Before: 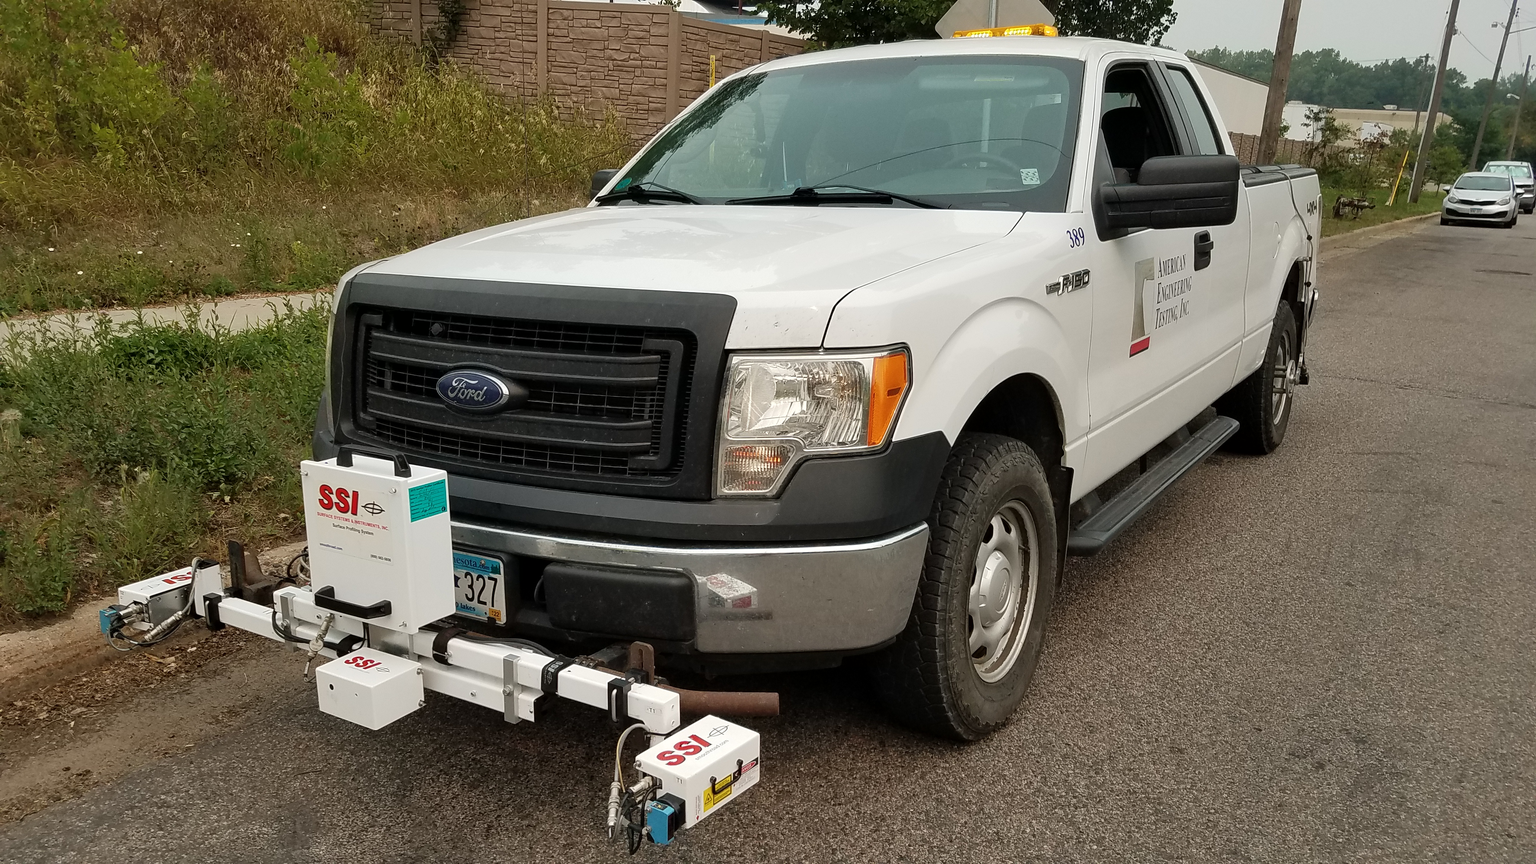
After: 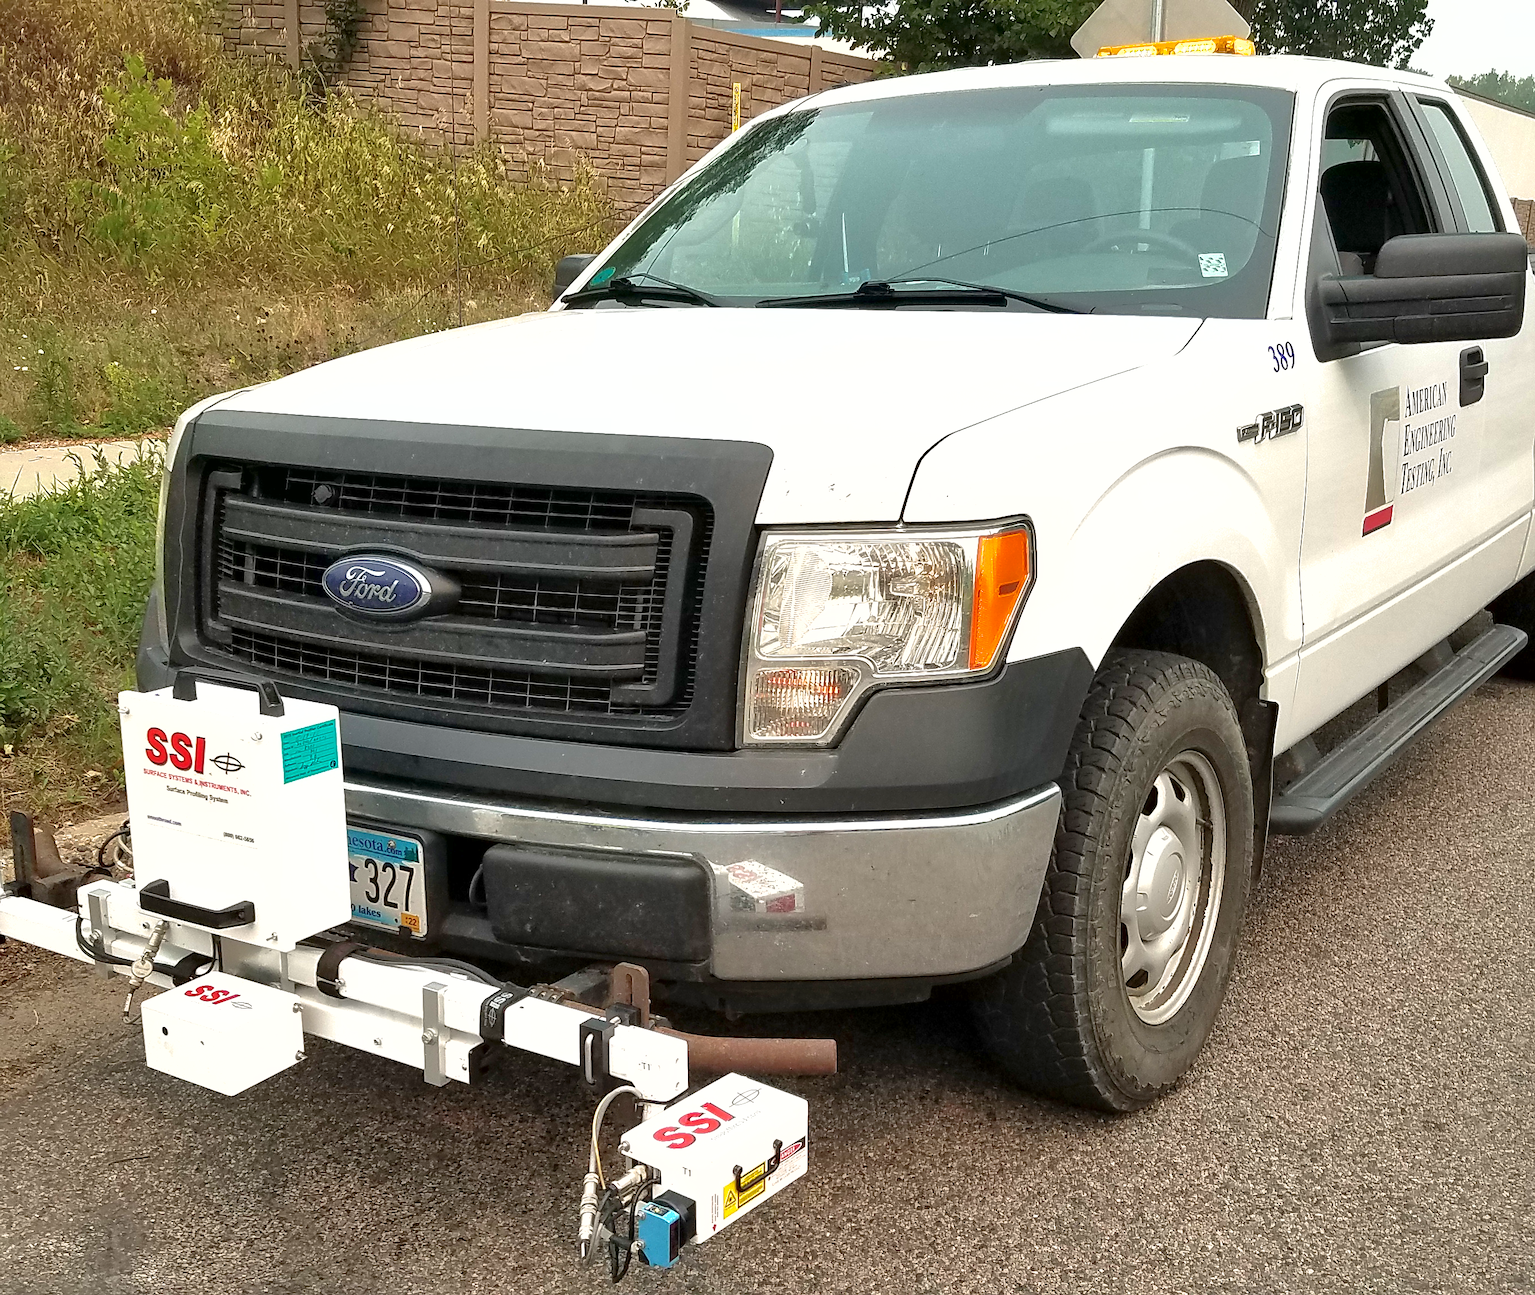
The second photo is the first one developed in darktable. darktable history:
crop and rotate: left 14.436%, right 18.898%
sharpen: radius 1, threshold 1
shadows and highlights: on, module defaults
exposure: exposure 1 EV, compensate highlight preservation false
